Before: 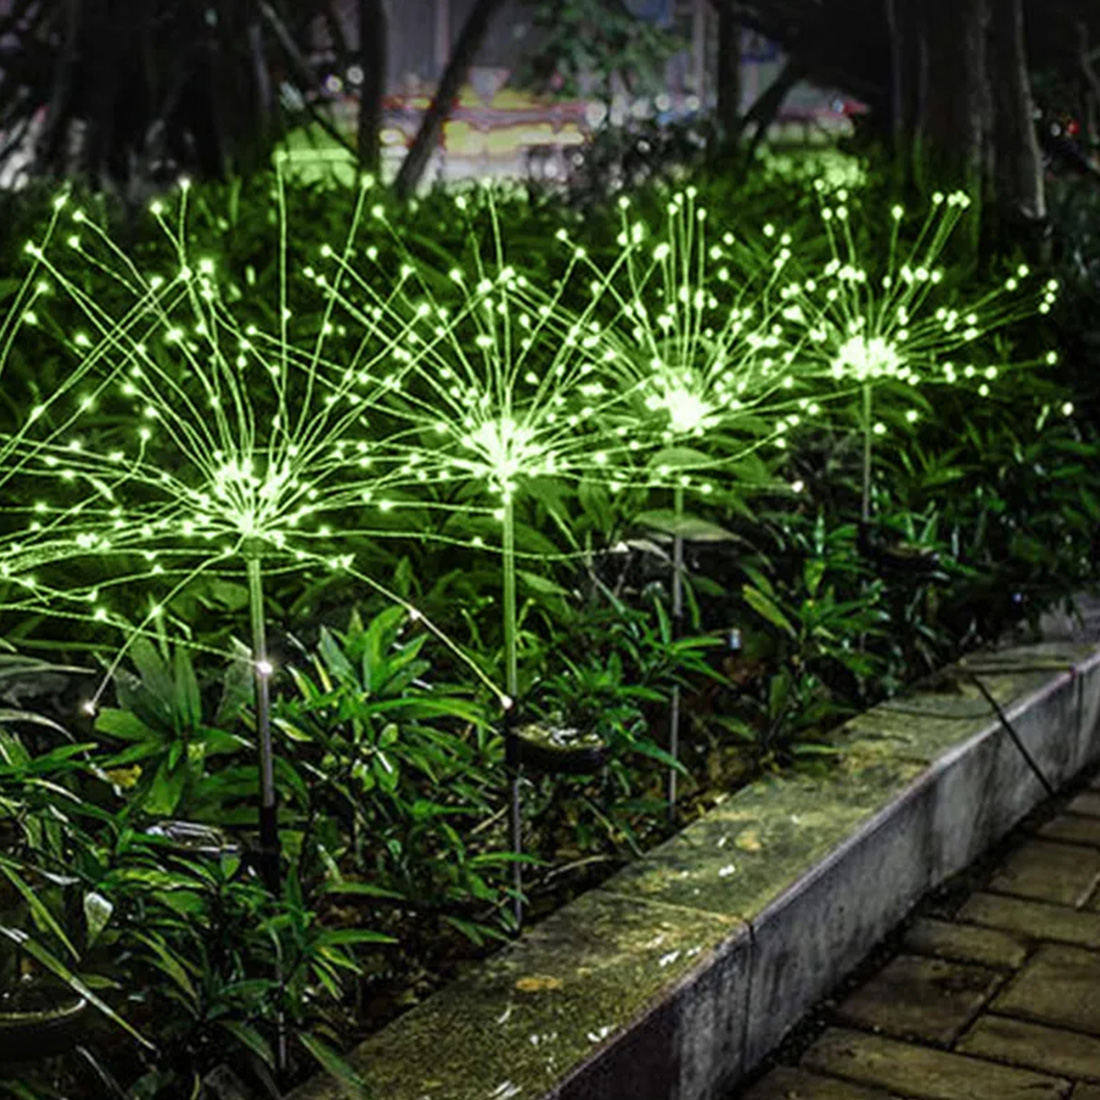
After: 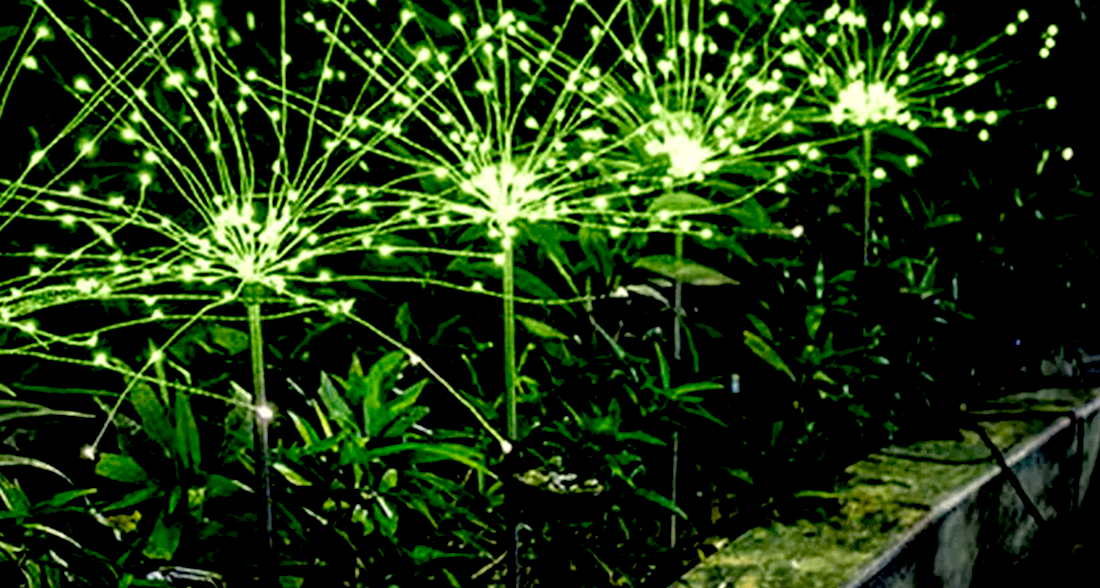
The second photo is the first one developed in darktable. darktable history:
color correction: highlights a* -0.433, highlights b* 9.62, shadows a* -9.05, shadows b* 1.2
exposure: black level correction 0.058, compensate highlight preservation false
local contrast: highlights 104%, shadows 98%, detail 119%, midtone range 0.2
crop and rotate: top 23.232%, bottom 23.284%
